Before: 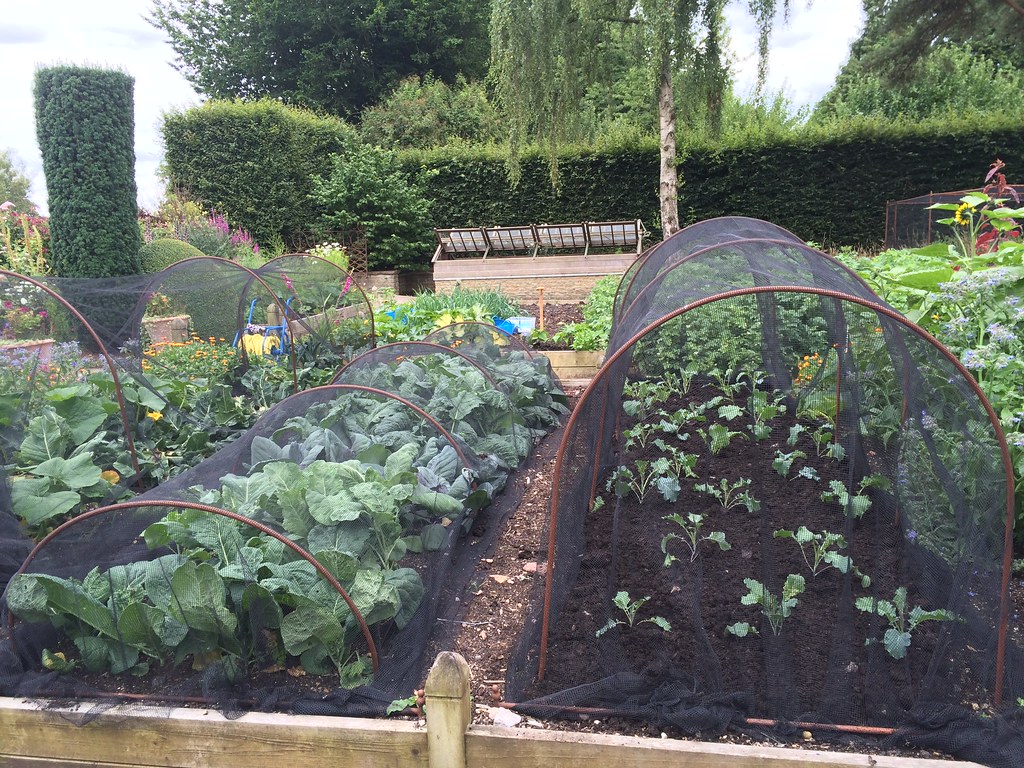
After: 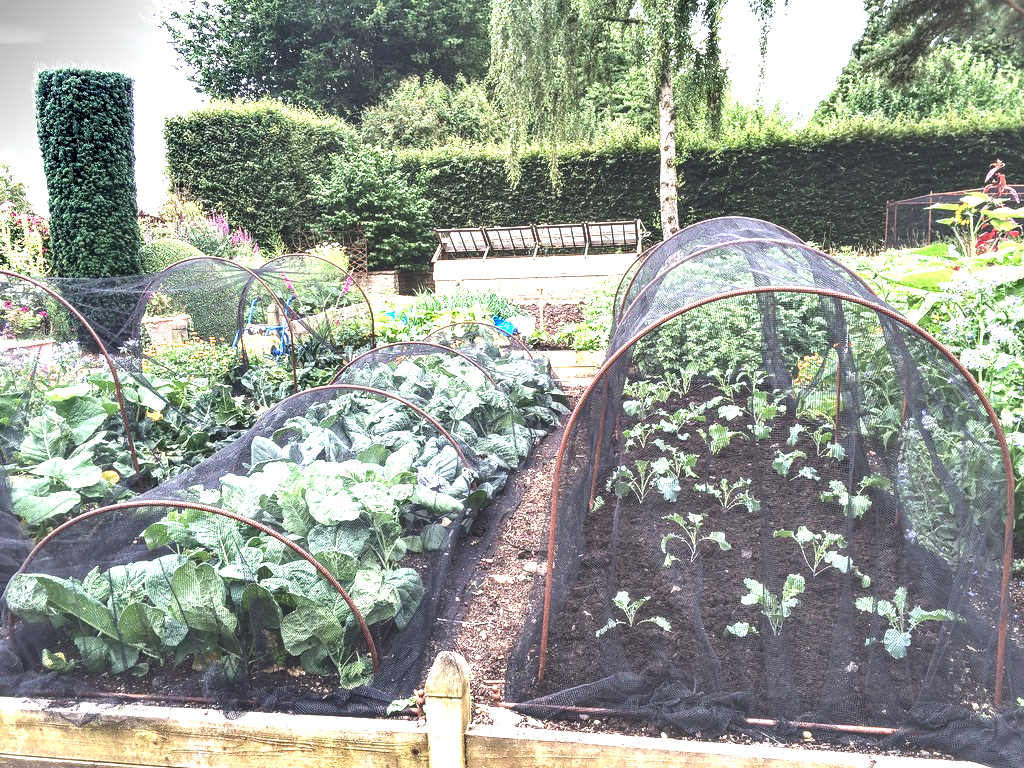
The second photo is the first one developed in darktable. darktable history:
local contrast: highlights 60%, shadows 61%, detail 160%
exposure: black level correction -0.023, exposure 1.394 EV, compensate highlight preservation false
shadows and highlights: soften with gaussian
